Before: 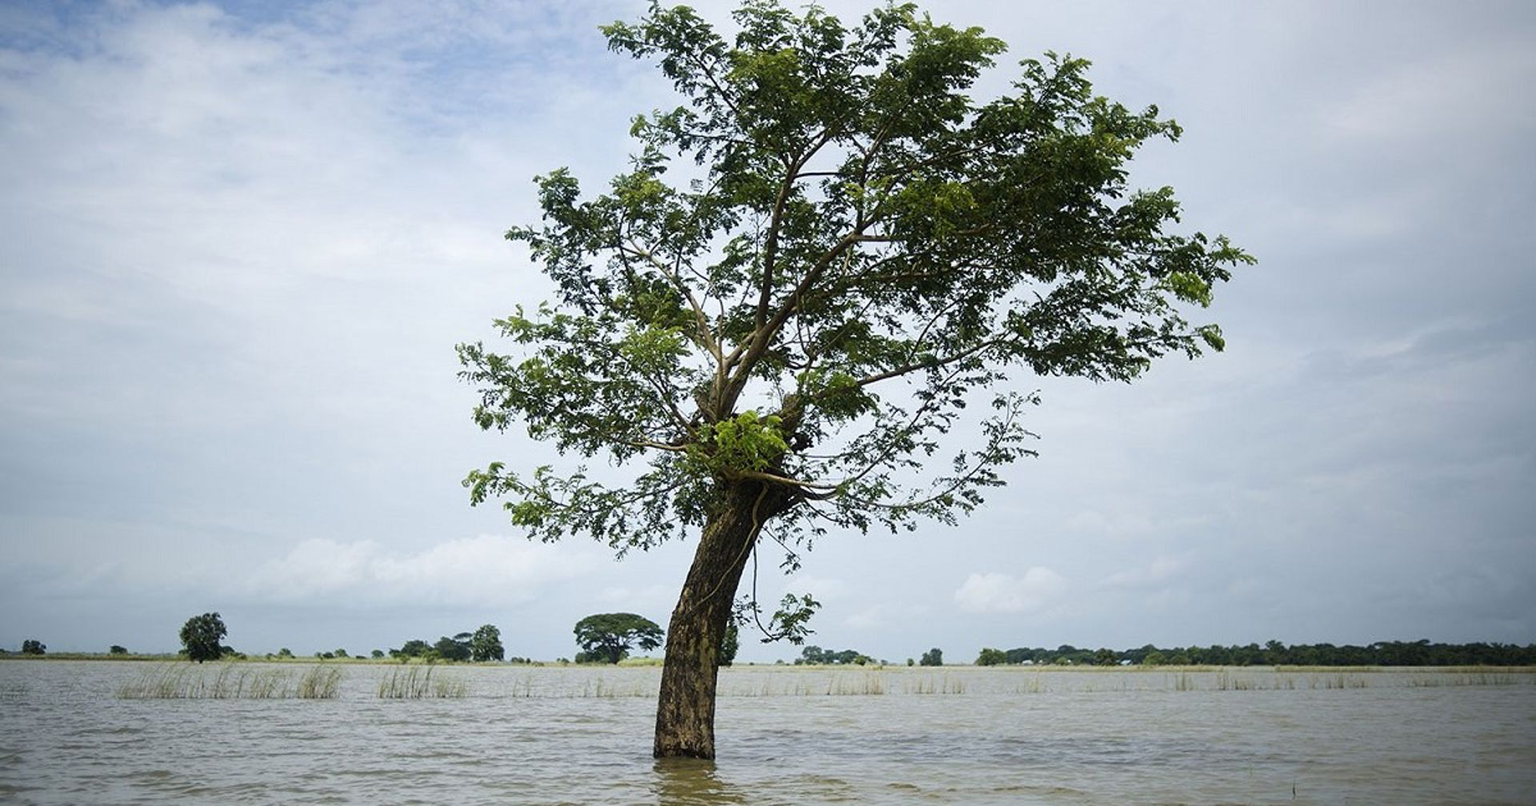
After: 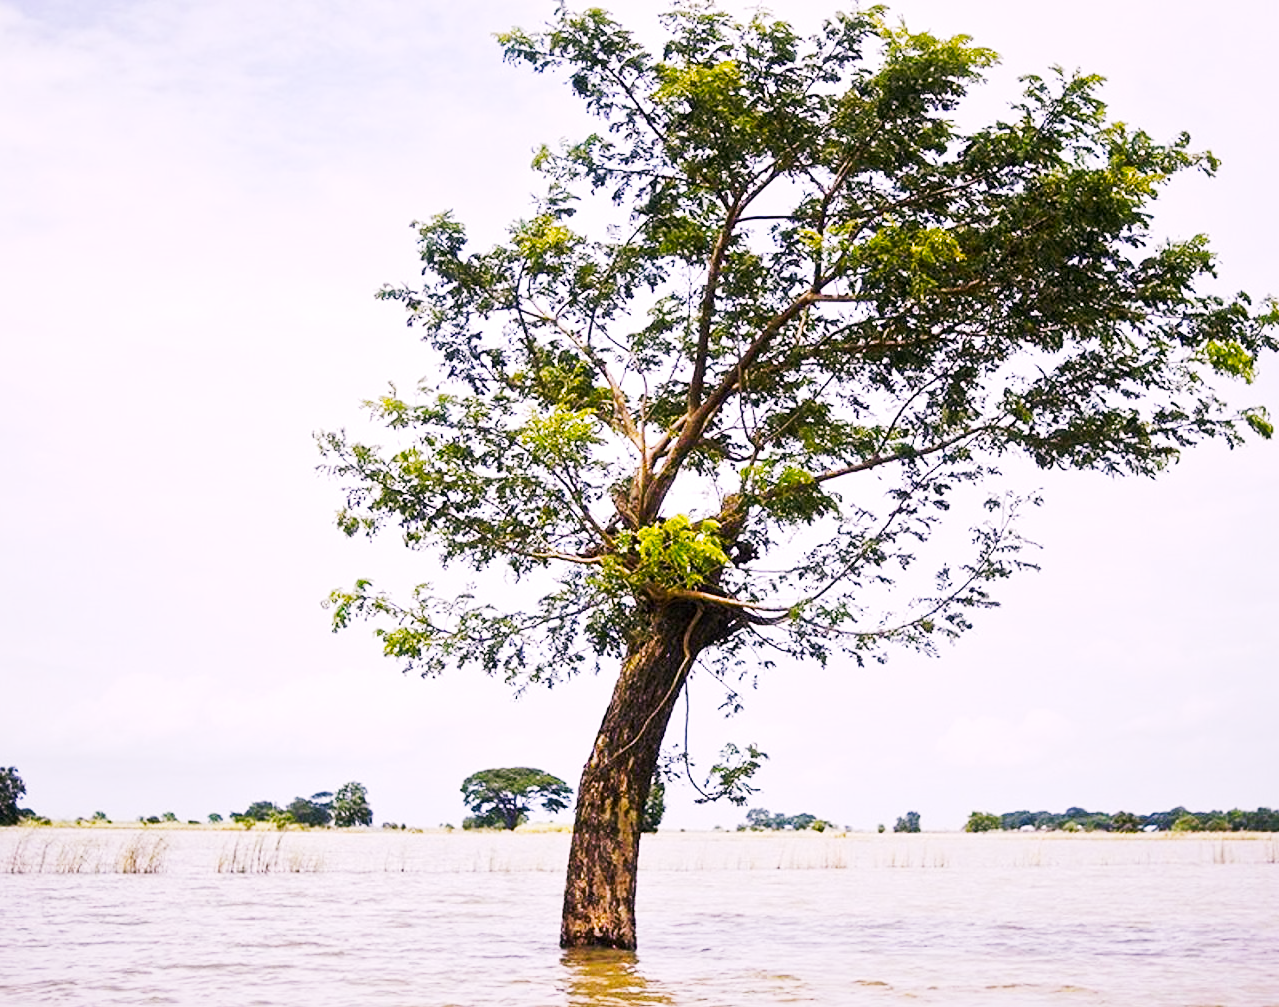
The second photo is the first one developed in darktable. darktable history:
tone curve: curves: ch0 [(0, 0) (0.003, 0.004) (0.011, 0.015) (0.025, 0.034) (0.044, 0.061) (0.069, 0.095) (0.1, 0.137) (0.136, 0.187) (0.177, 0.244) (0.224, 0.308) (0.277, 0.415) (0.335, 0.532) (0.399, 0.642) (0.468, 0.747) (0.543, 0.829) (0.623, 0.886) (0.709, 0.924) (0.801, 0.951) (0.898, 0.975) (1, 1)], preserve colors none
color balance rgb: perceptual saturation grading › global saturation 30%
crop and rotate: left 13.409%, right 19.924%
white balance: red 1.188, blue 1.11
local contrast: mode bilateral grid, contrast 30, coarseness 25, midtone range 0.2
